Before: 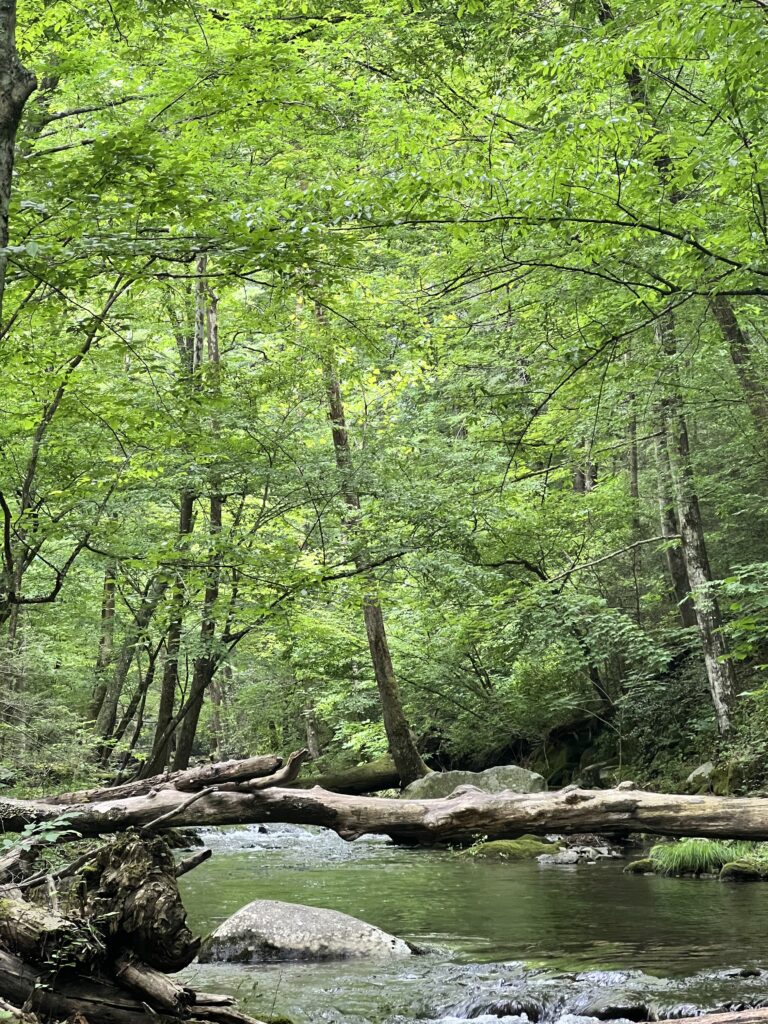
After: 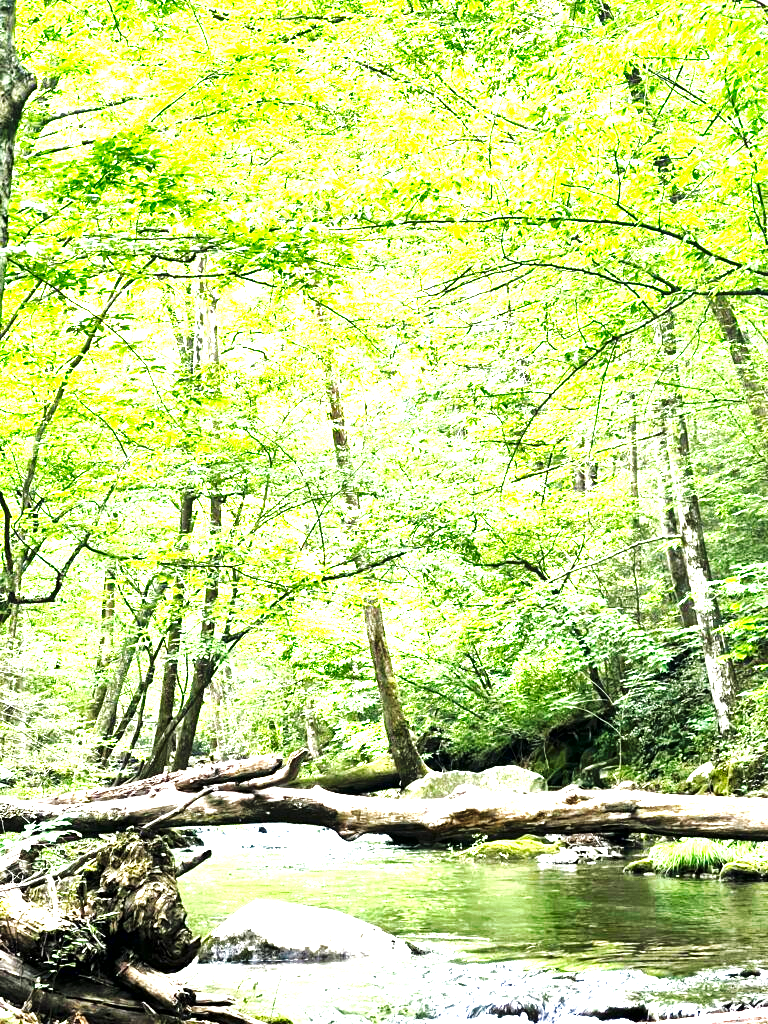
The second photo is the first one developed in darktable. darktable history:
exposure: black level correction 0, exposure 2.327 EV, compensate exposure bias true, compensate highlight preservation false
local contrast: mode bilateral grid, contrast 20, coarseness 50, detail 179%, midtone range 0.2
tone curve: curves: ch0 [(0, 0) (0.003, 0) (0.011, 0) (0.025, 0) (0.044, 0.006) (0.069, 0.024) (0.1, 0.038) (0.136, 0.052) (0.177, 0.08) (0.224, 0.112) (0.277, 0.145) (0.335, 0.206) (0.399, 0.284) (0.468, 0.372) (0.543, 0.477) (0.623, 0.593) (0.709, 0.717) (0.801, 0.815) (0.898, 0.92) (1, 1)], preserve colors none
